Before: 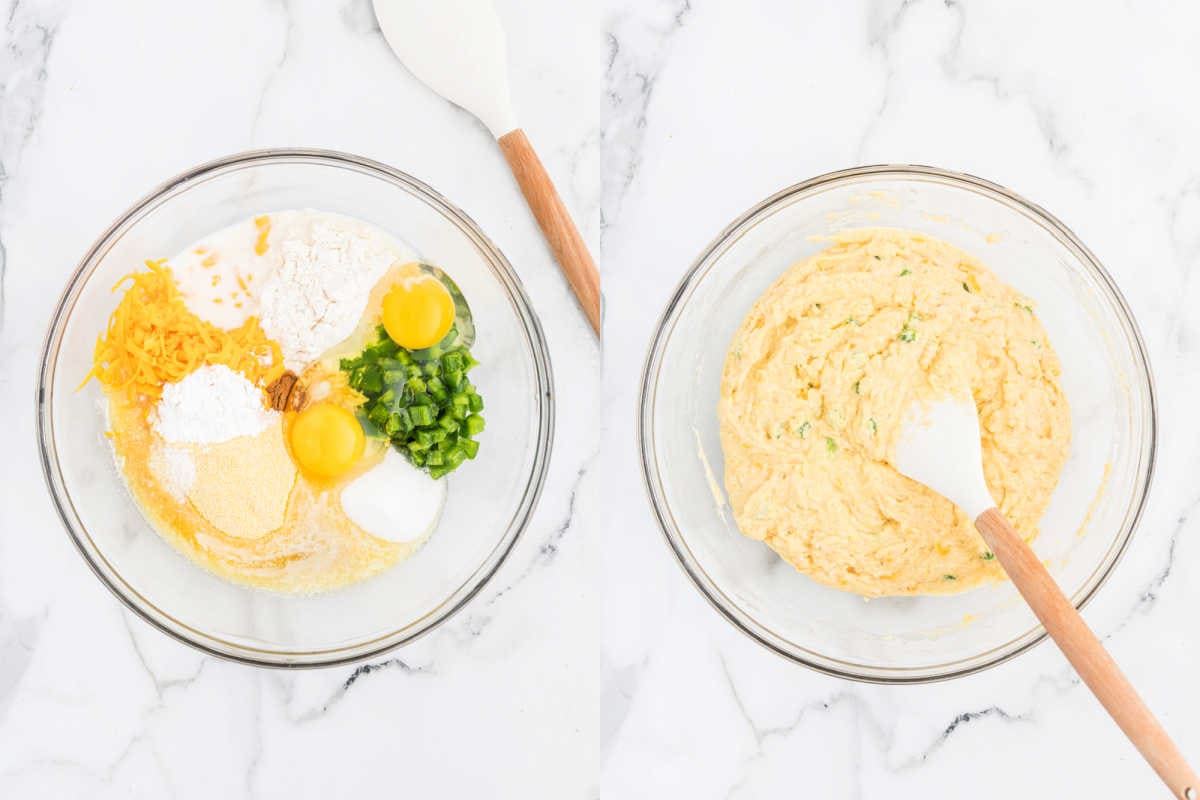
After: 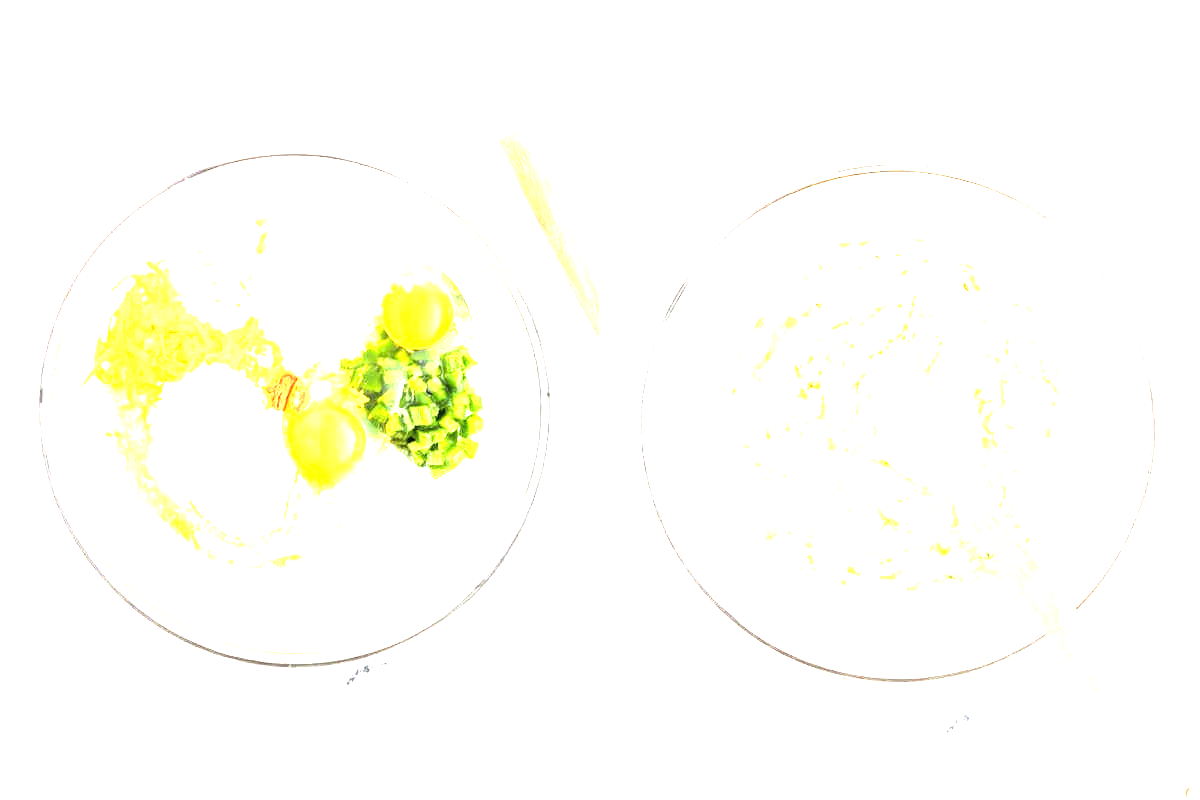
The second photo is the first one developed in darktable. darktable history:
exposure: black level correction 0, exposure 1.474 EV, compensate highlight preservation false
tone equalizer: -8 EV -0.734 EV, -7 EV -0.694 EV, -6 EV -0.564 EV, -5 EV -0.382 EV, -3 EV 0.367 EV, -2 EV 0.6 EV, -1 EV 0.689 EV, +0 EV 0.765 EV
